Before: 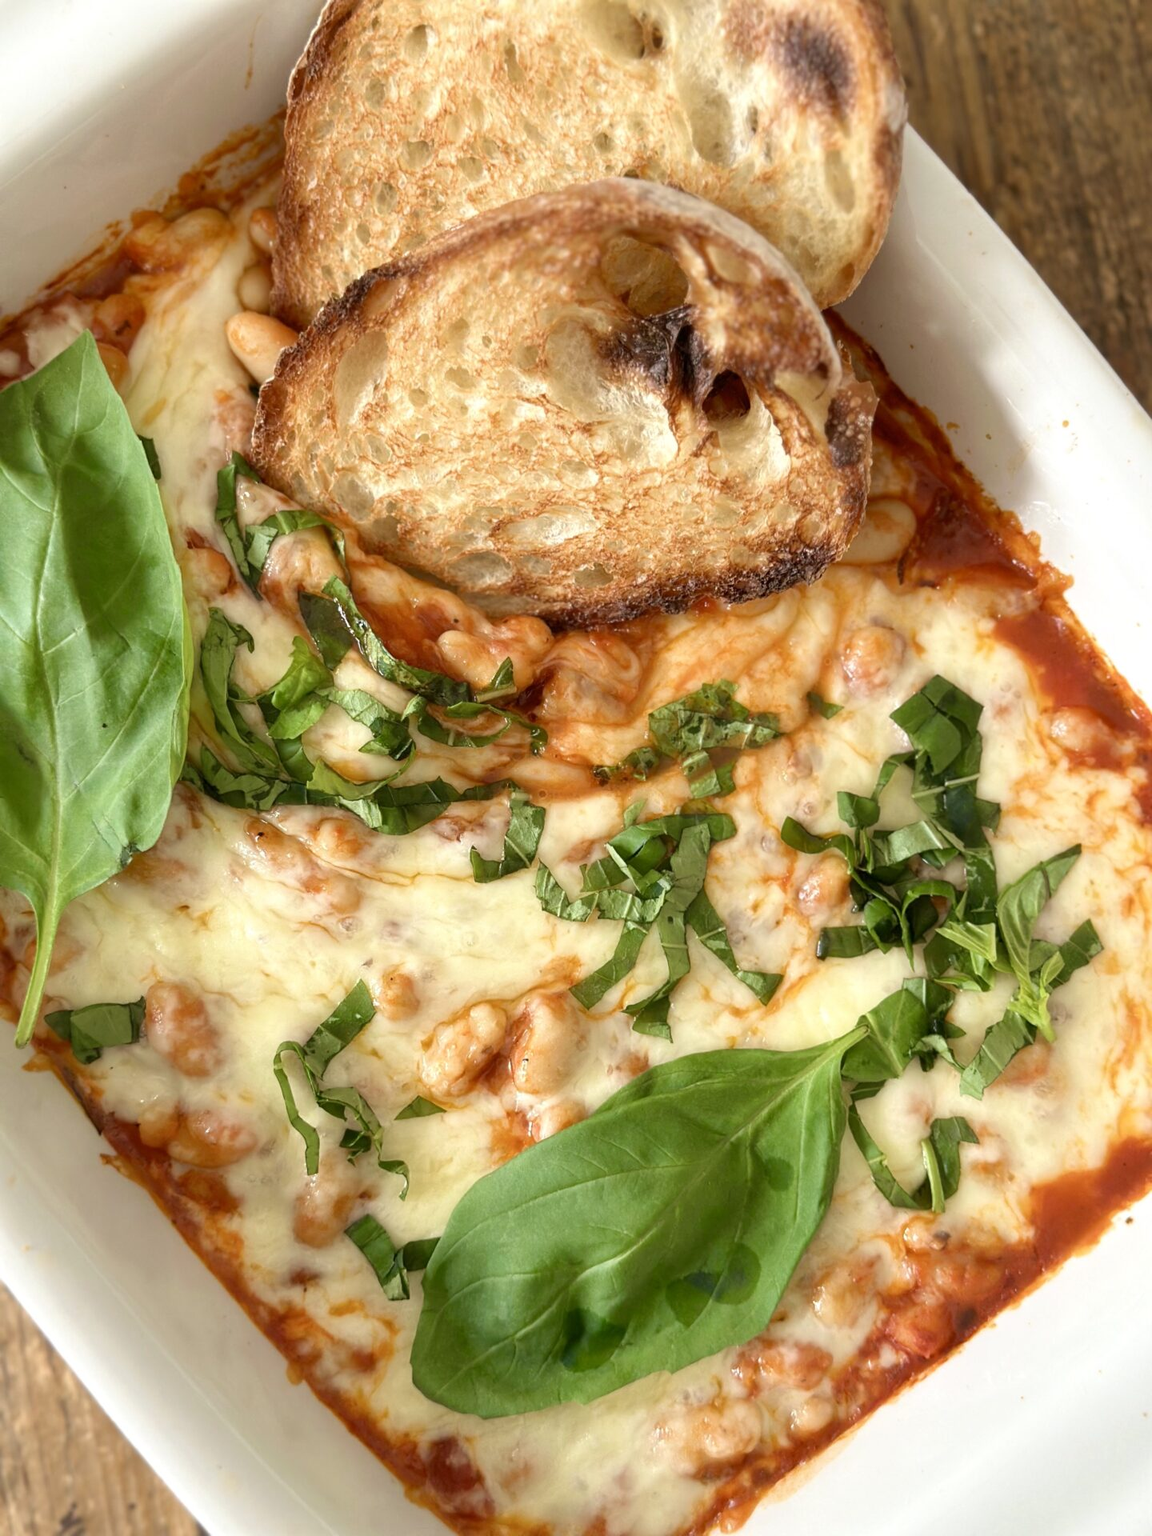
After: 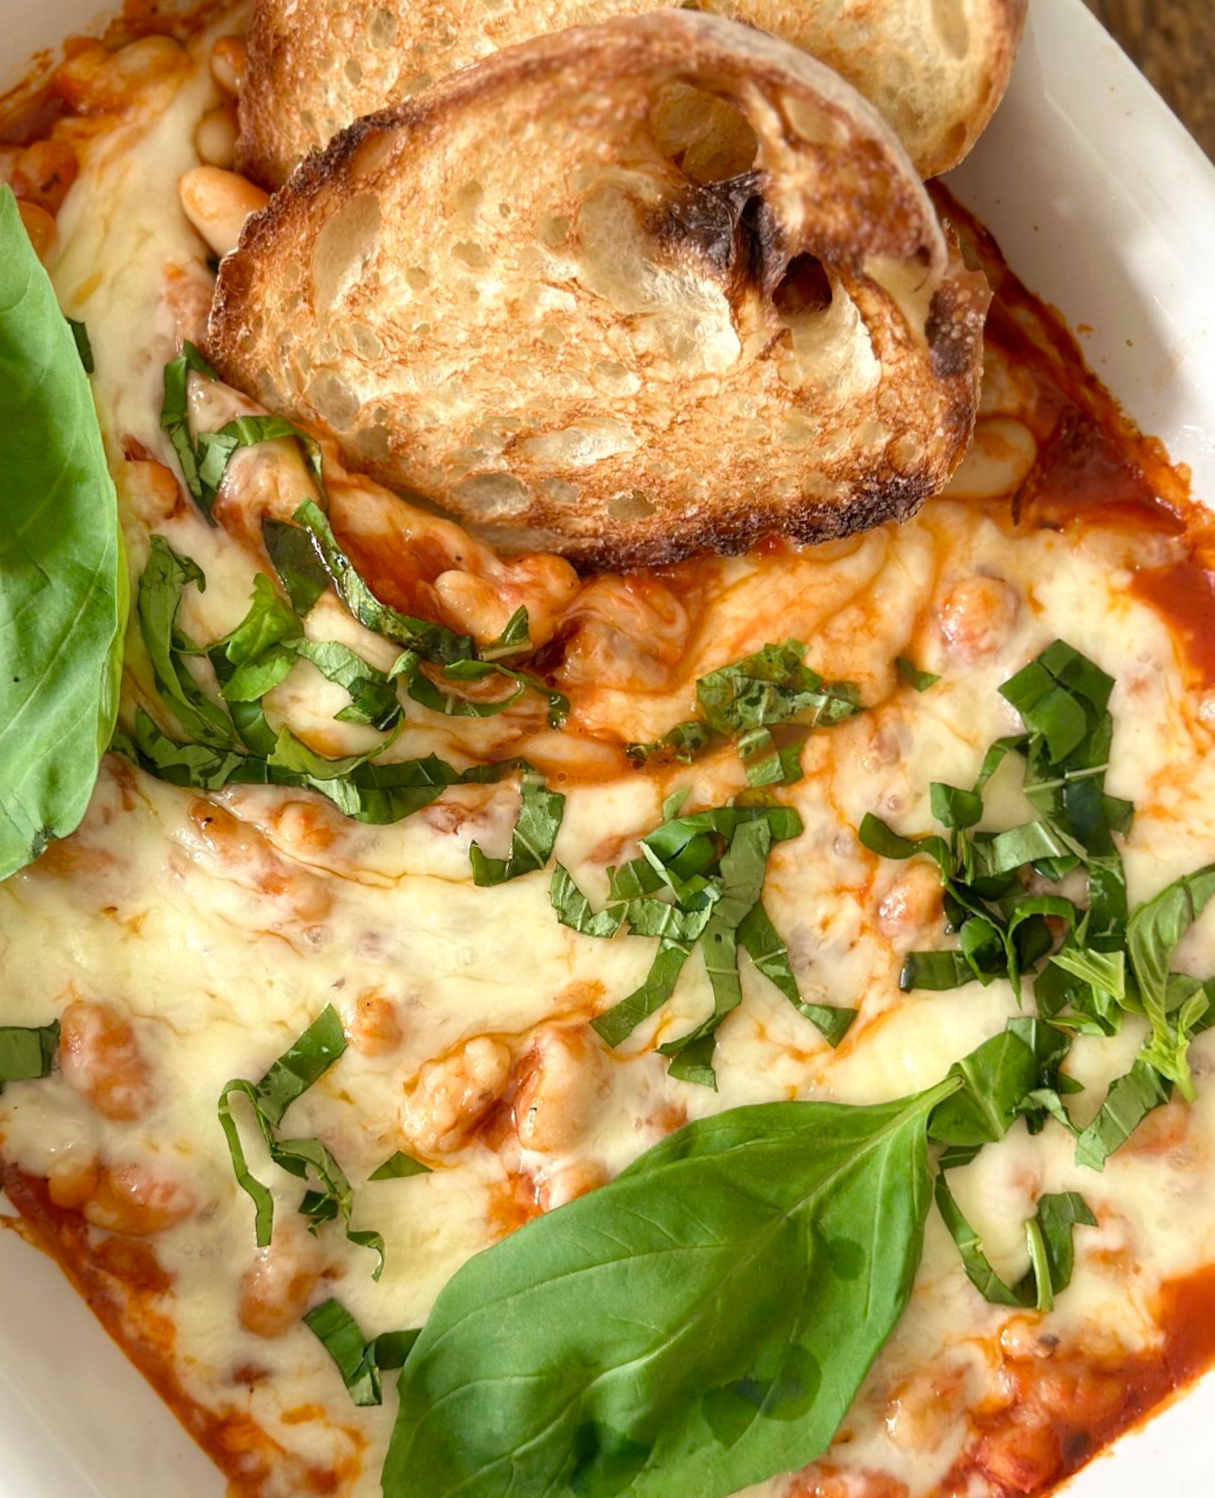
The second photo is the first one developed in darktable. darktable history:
crop and rotate: angle -3.27°, left 5.211%, top 5.211%, right 4.607%, bottom 4.607%
rotate and perspective: rotation -2°, crop left 0.022, crop right 0.978, crop top 0.049, crop bottom 0.951
